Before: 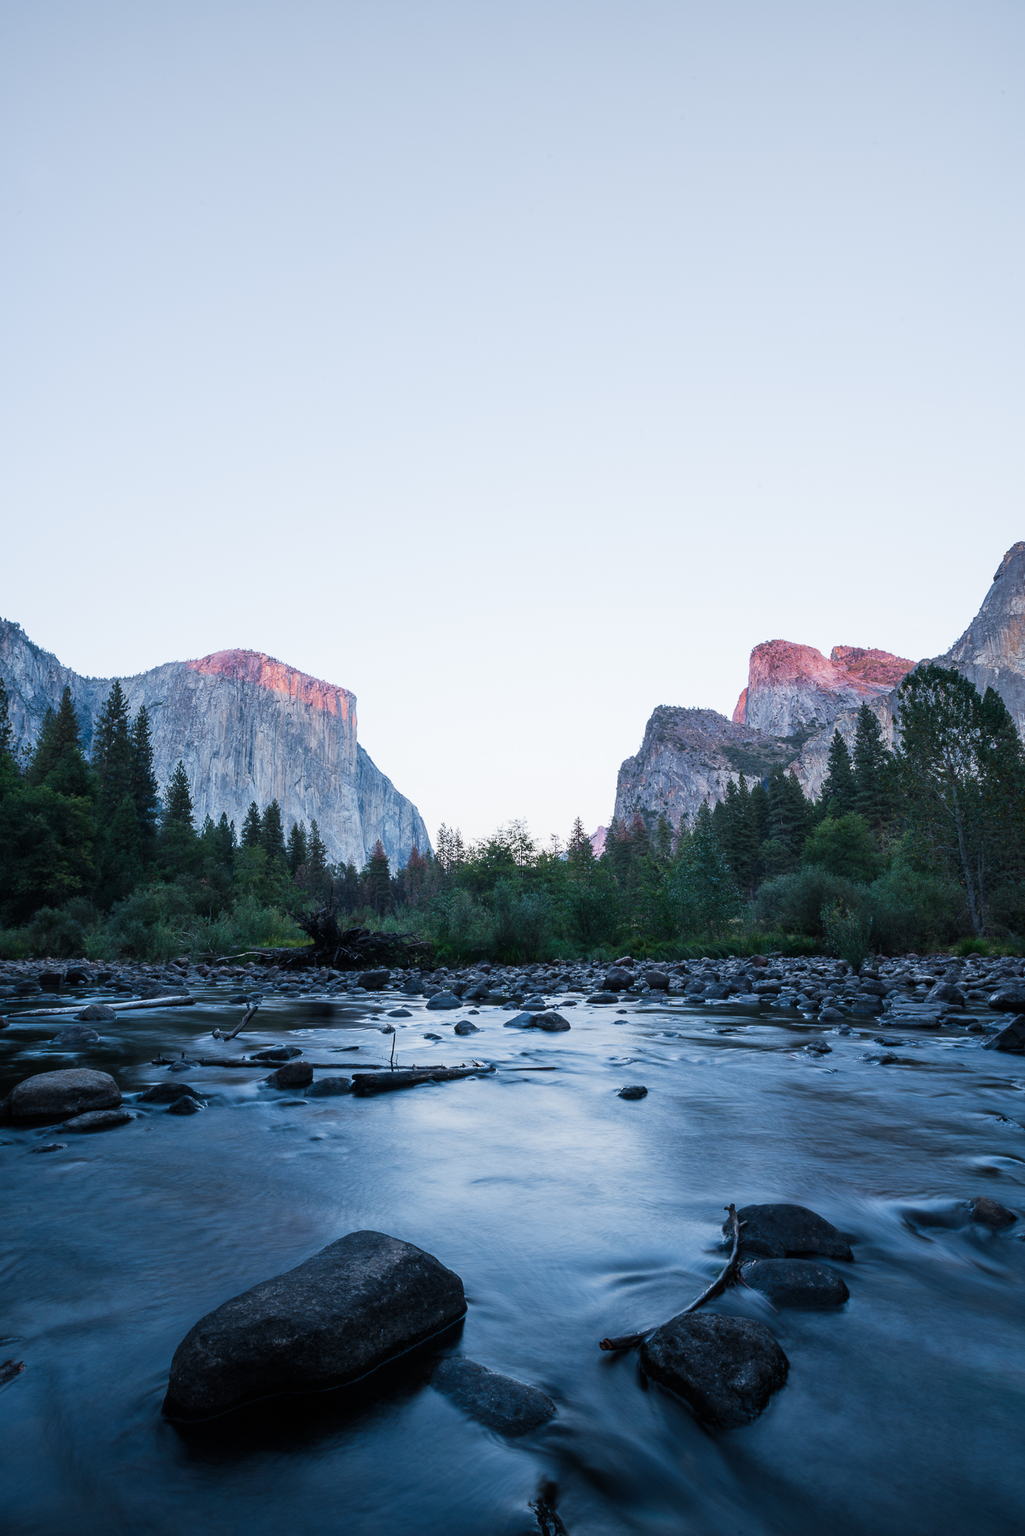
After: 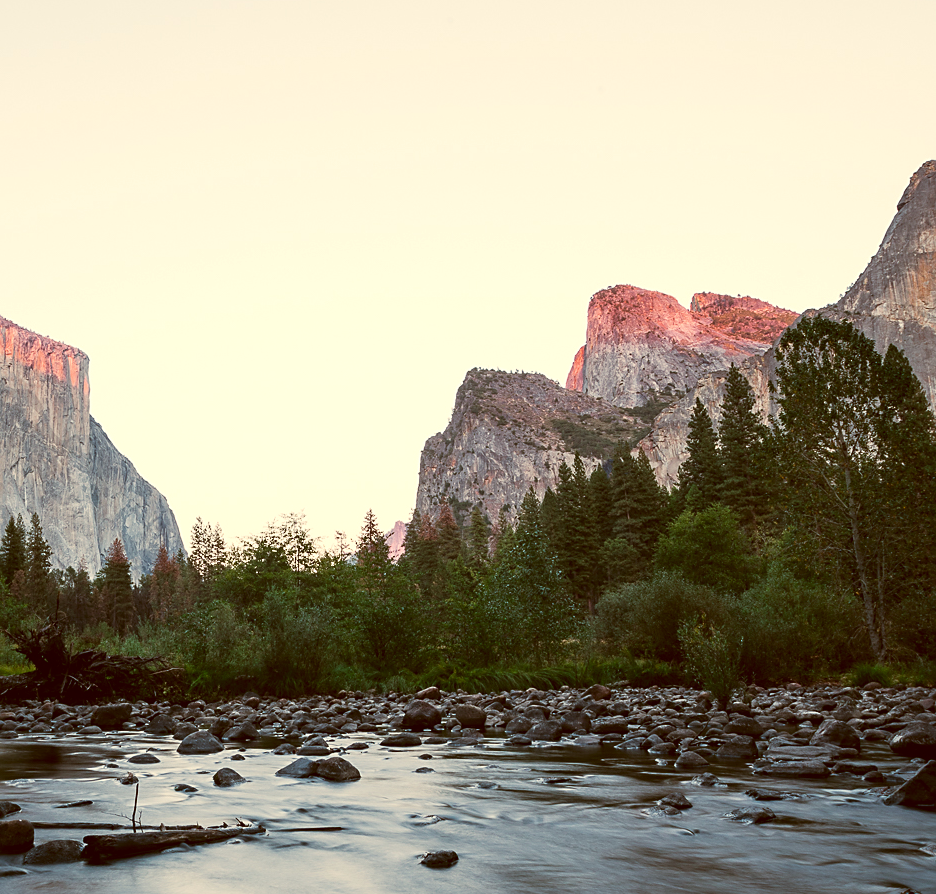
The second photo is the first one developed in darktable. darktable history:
exposure: exposure 0.081 EV, compensate highlight preservation false
color correction: highlights a* -5.94, highlights b* 9.48, shadows a* 10.12, shadows b* 23.94
white balance: red 1.127, blue 0.943
sharpen: radius 1.864, amount 0.398, threshold 1.271
crop and rotate: left 27.938%, top 27.046%, bottom 27.046%
